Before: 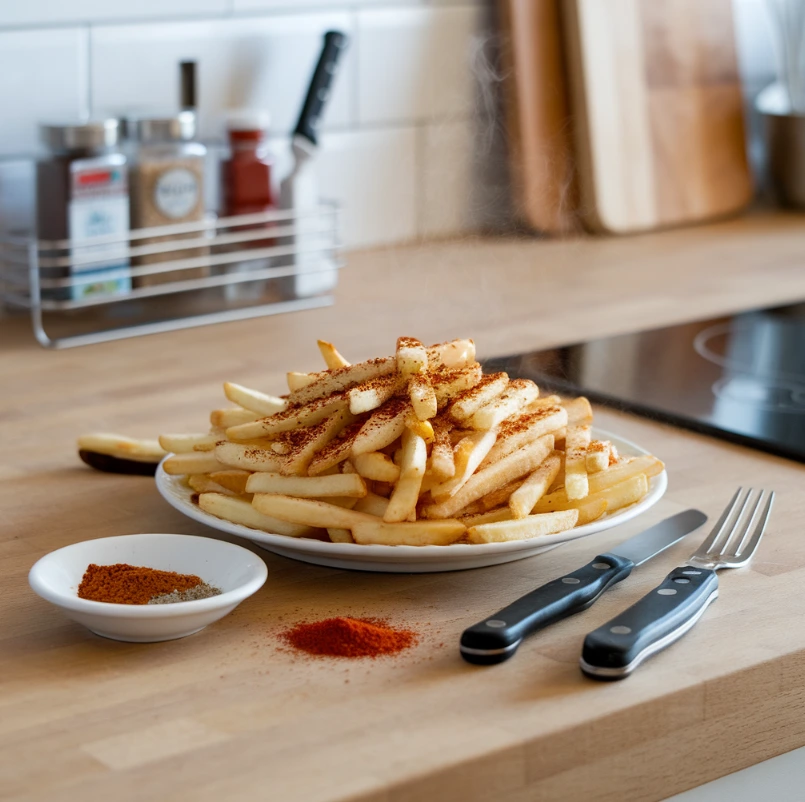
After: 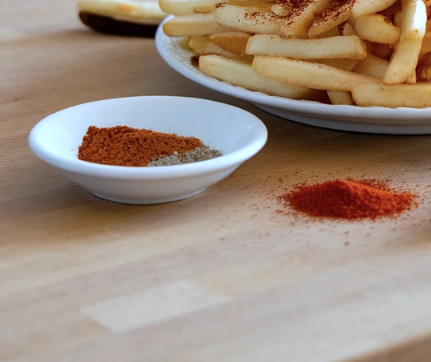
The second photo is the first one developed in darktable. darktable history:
exposure: exposure 0.232 EV, compensate highlight preservation false
color calibration: illuminant as shot in camera, x 0.379, y 0.381, temperature 4090.79 K, gamut compression 1.68
crop and rotate: top 54.667%, right 46.403%, bottom 0.142%
